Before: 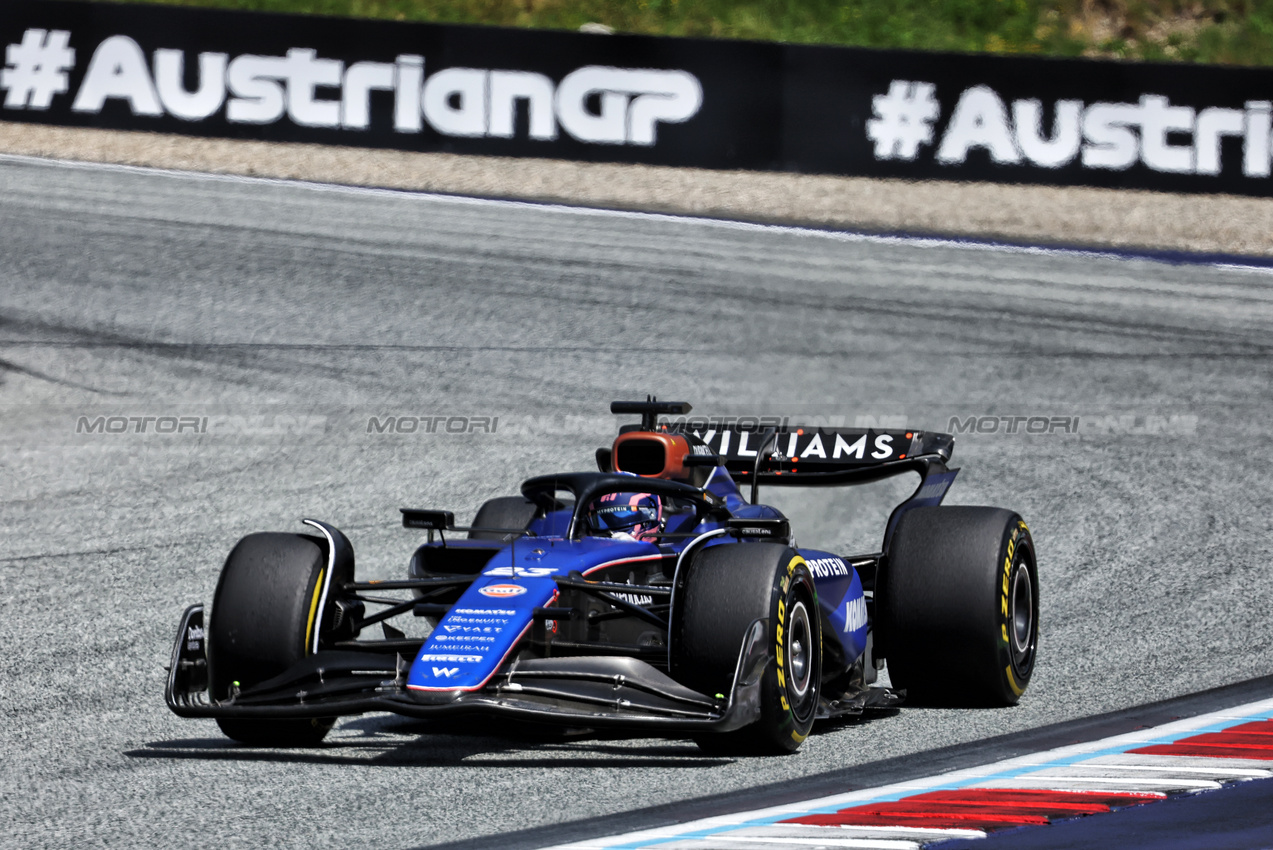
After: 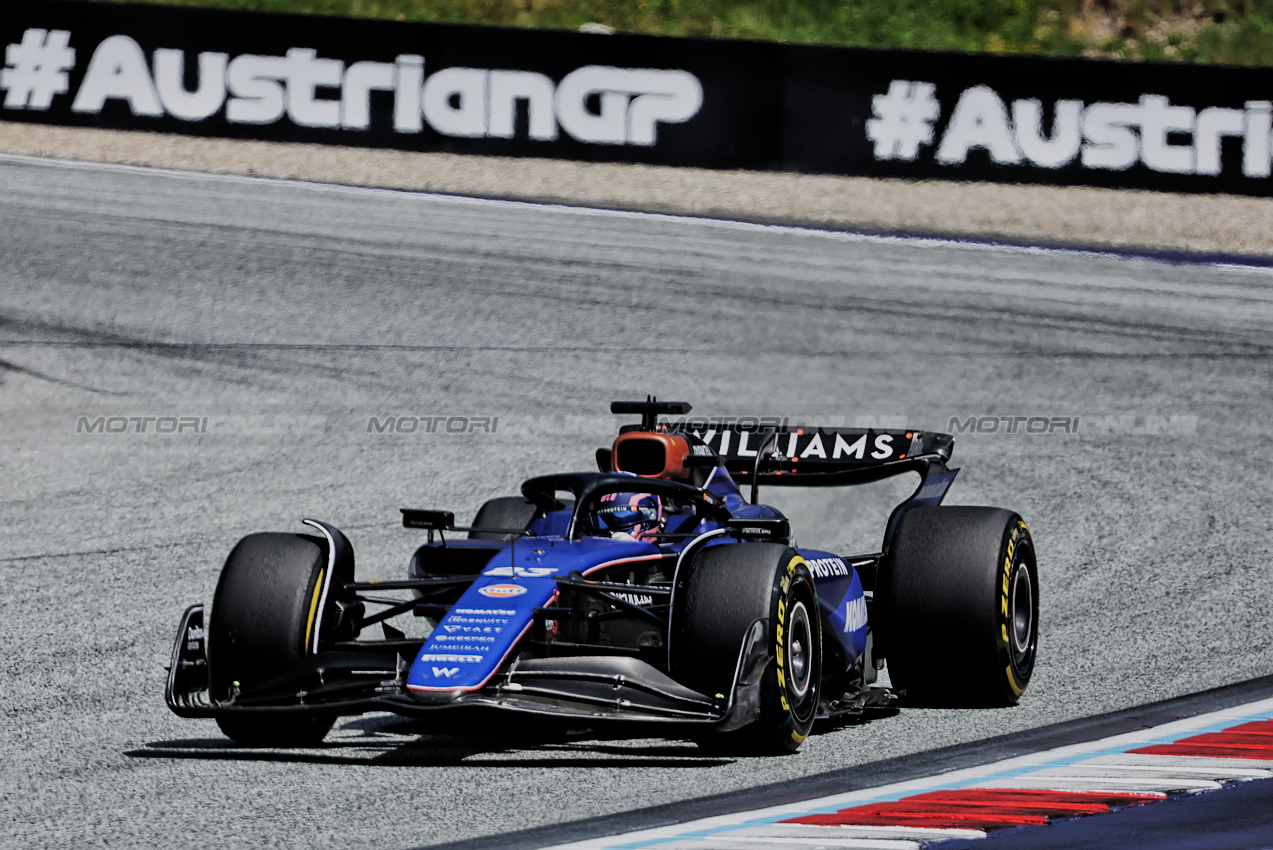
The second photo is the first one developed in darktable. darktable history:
color balance rgb: perceptual saturation grading › global saturation -0.07%
sharpen: amount 0.215
filmic rgb: black relative exposure -7.44 EV, white relative exposure 4.84 EV, hardness 3.4
